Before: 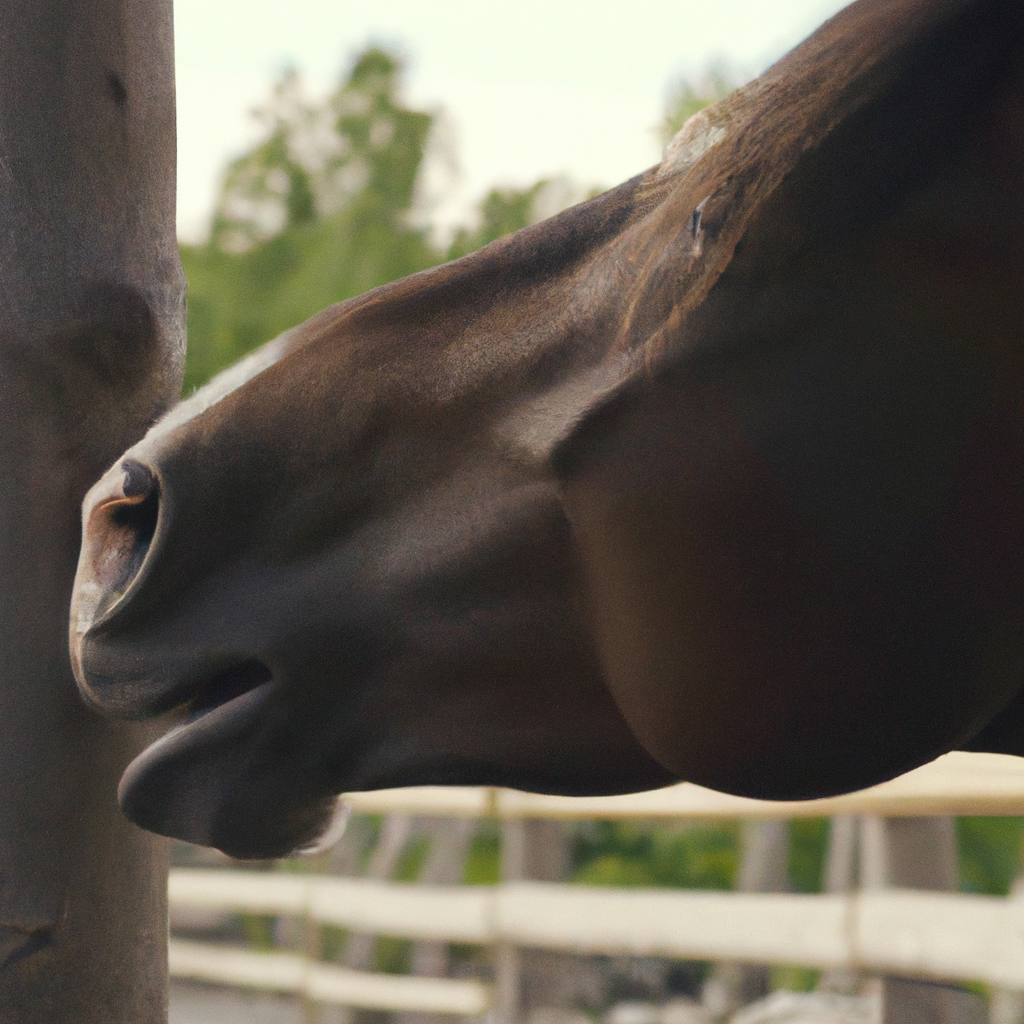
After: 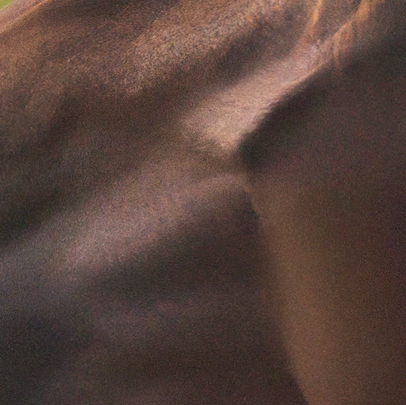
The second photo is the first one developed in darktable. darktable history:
rotate and perspective: rotation 0.192°, lens shift (horizontal) -0.015, crop left 0.005, crop right 0.996, crop top 0.006, crop bottom 0.99
crop: left 30%, top 30%, right 30%, bottom 30%
exposure: black level correction 0.001, exposure 0.5 EV, compensate exposure bias true, compensate highlight preservation false
shadows and highlights: shadows 43.71, white point adjustment -1.46, soften with gaussian
color correction: highlights a* 12.23, highlights b* 5.41
white balance: emerald 1
